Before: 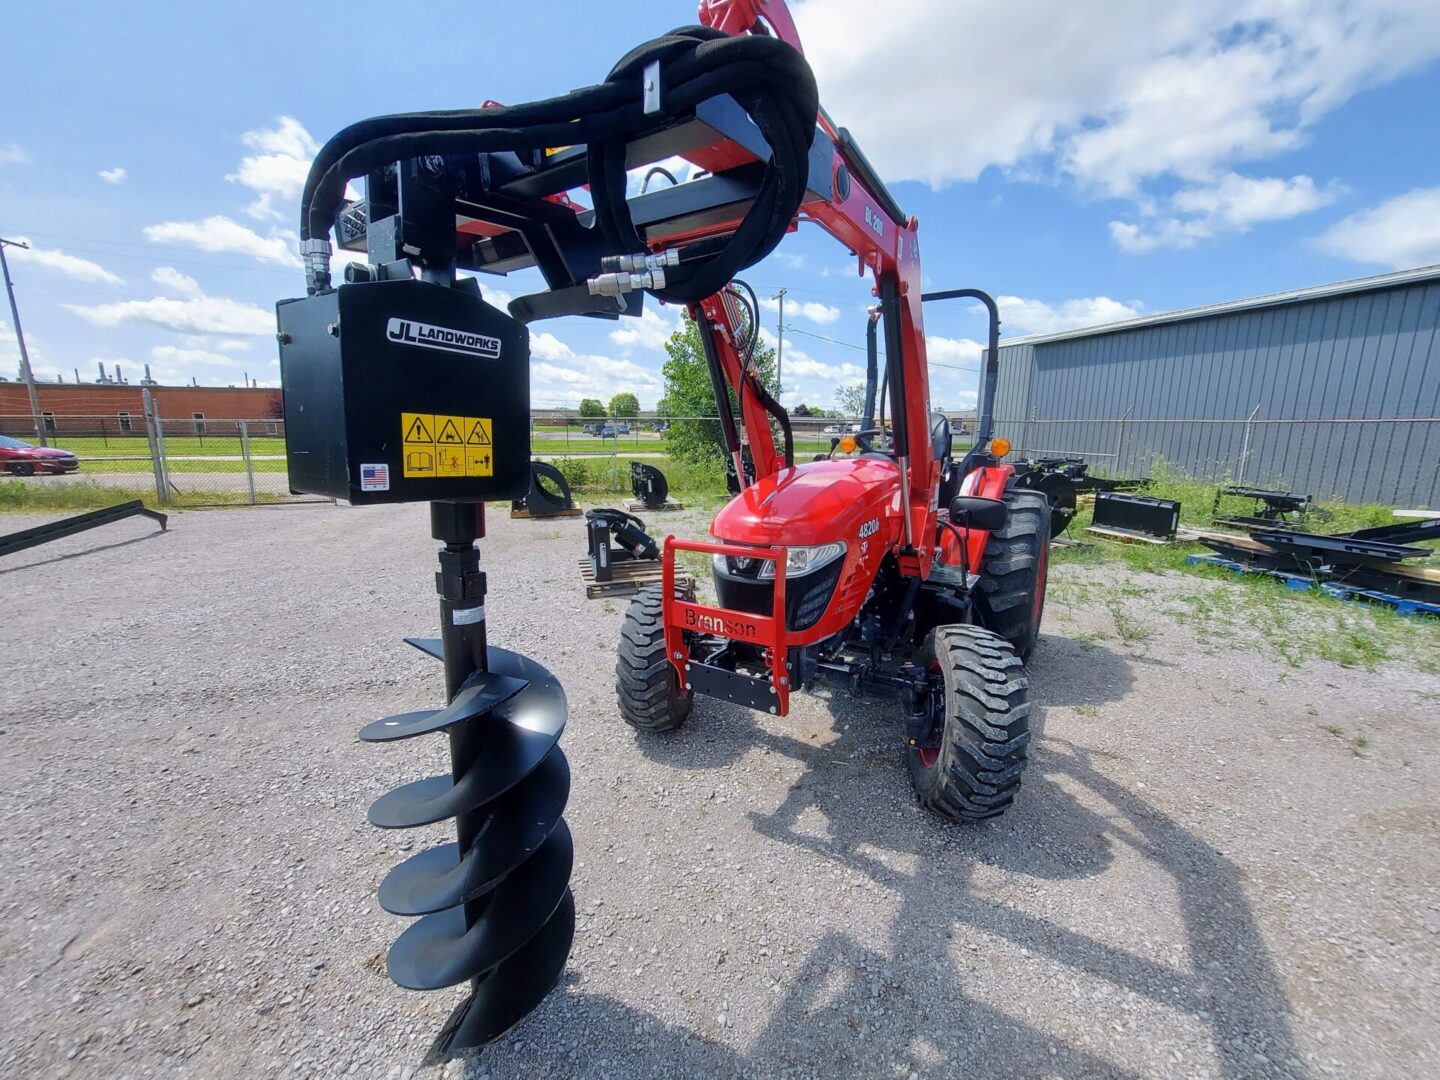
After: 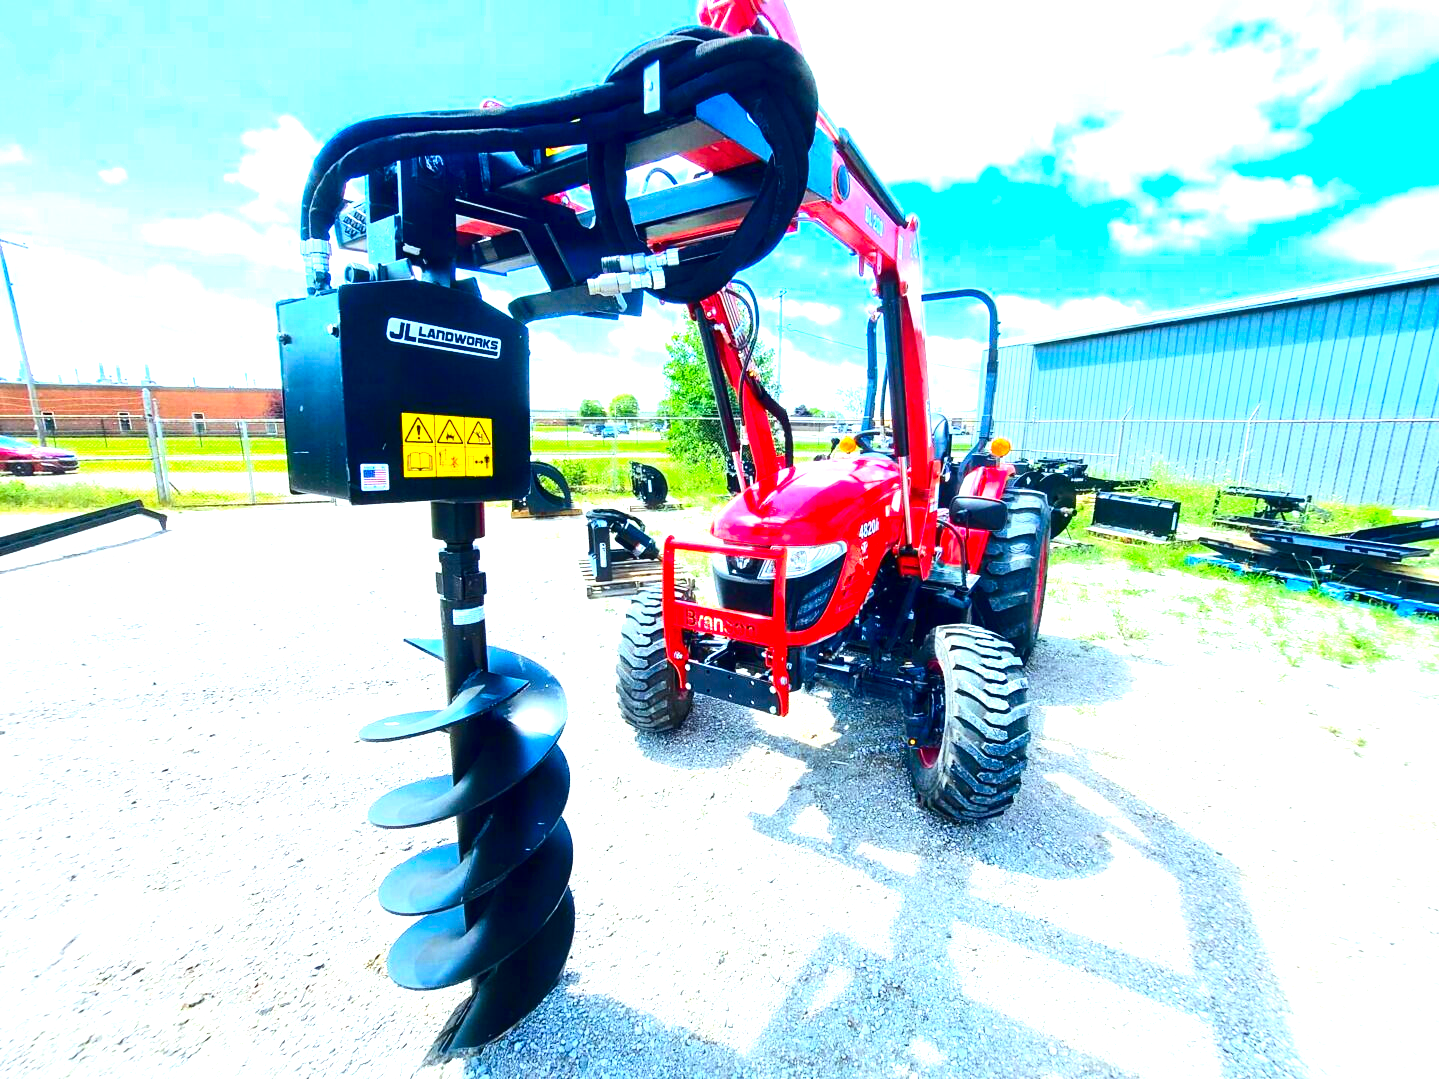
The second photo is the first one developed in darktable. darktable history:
contrast brightness saturation: contrast 0.2, brightness -0.11, saturation 0.1
color correction: highlights a* -7.33, highlights b* 1.26, shadows a* -3.55, saturation 1.4
tone equalizer: on, module defaults
white balance: red 0.988, blue 1.017
exposure: black level correction 0, exposure 1.975 EV, compensate exposure bias true, compensate highlight preservation false
